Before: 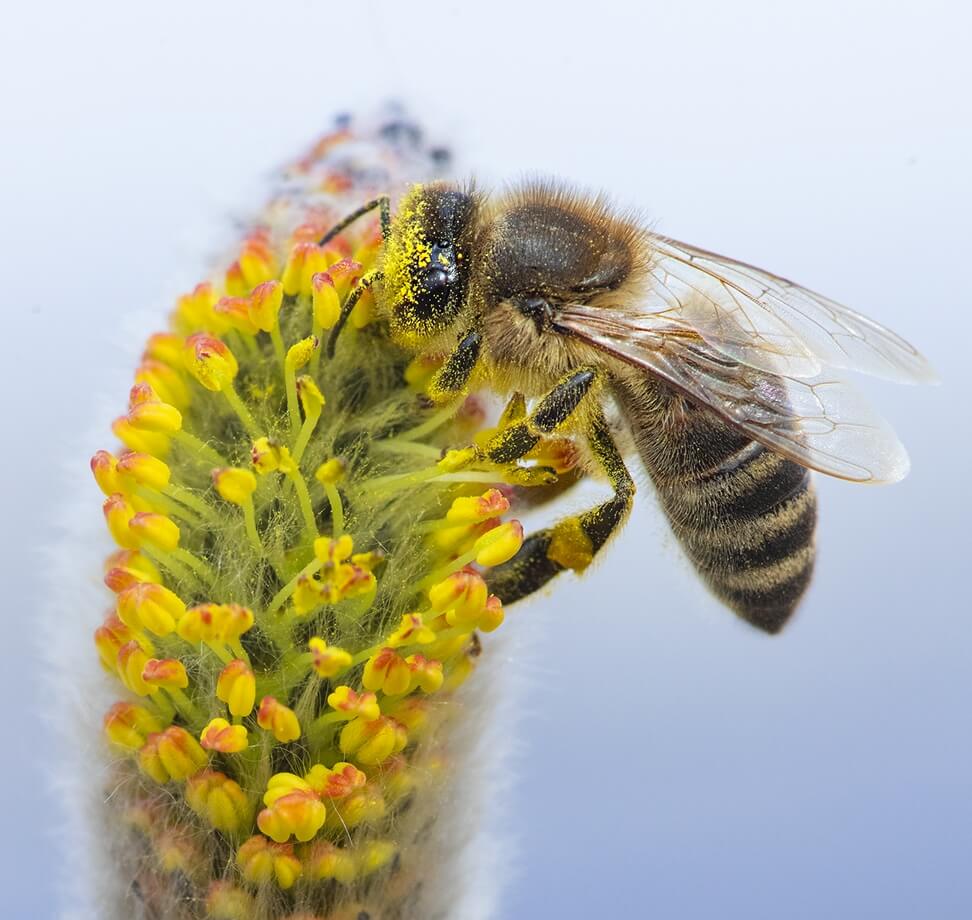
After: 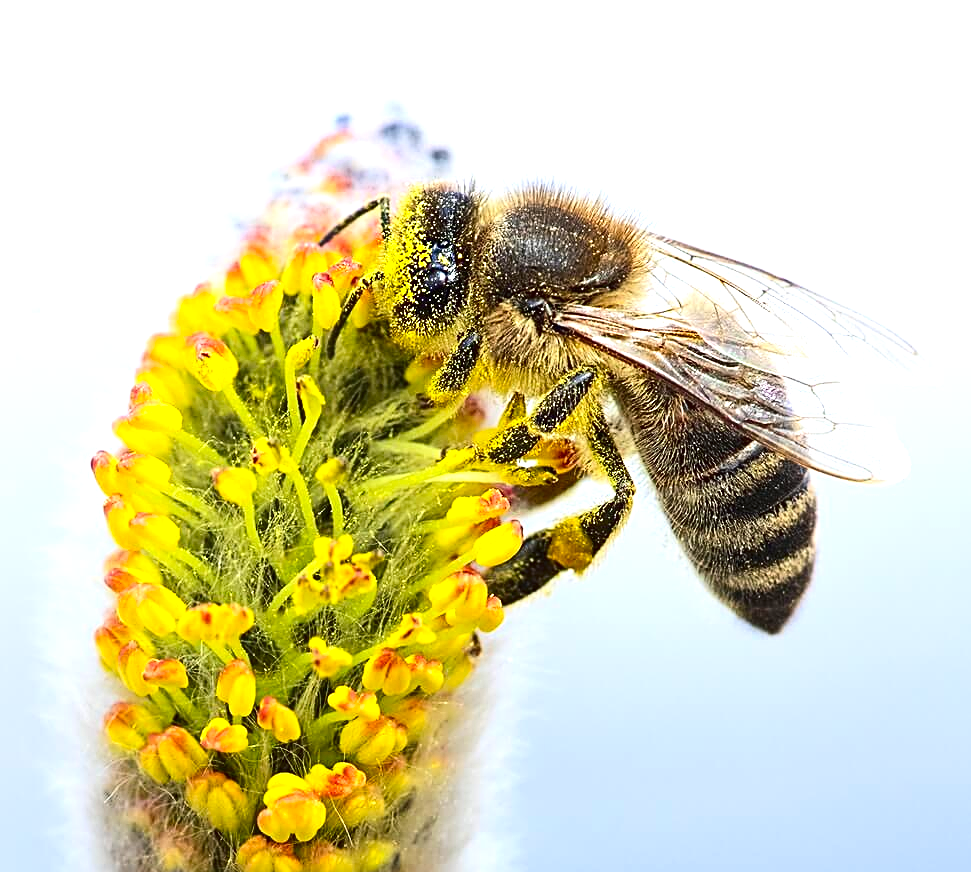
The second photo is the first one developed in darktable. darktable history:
crop and rotate: top 0.013%, bottom 5.136%
sharpen: radius 2.591, amount 0.701
contrast brightness saturation: contrast 0.192, brightness -0.11, saturation 0.213
exposure: black level correction 0, exposure 0.702 EV, compensate exposure bias true, compensate highlight preservation false
